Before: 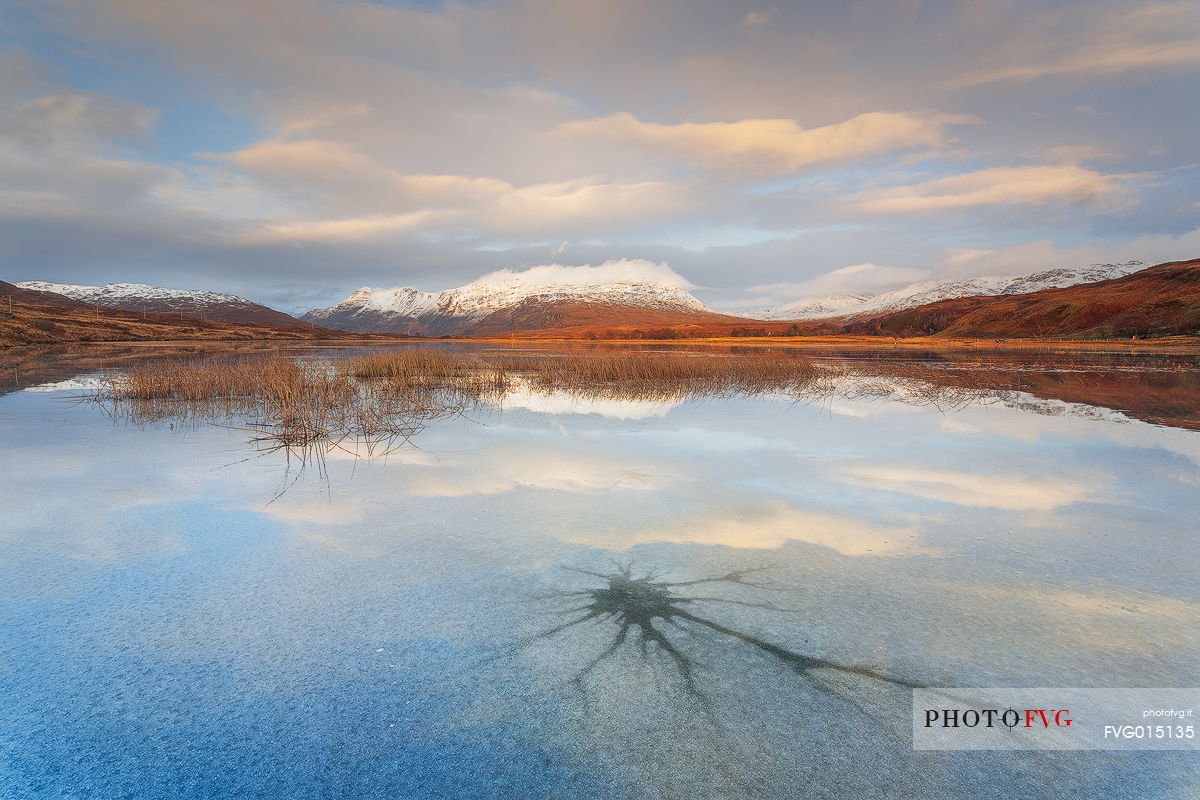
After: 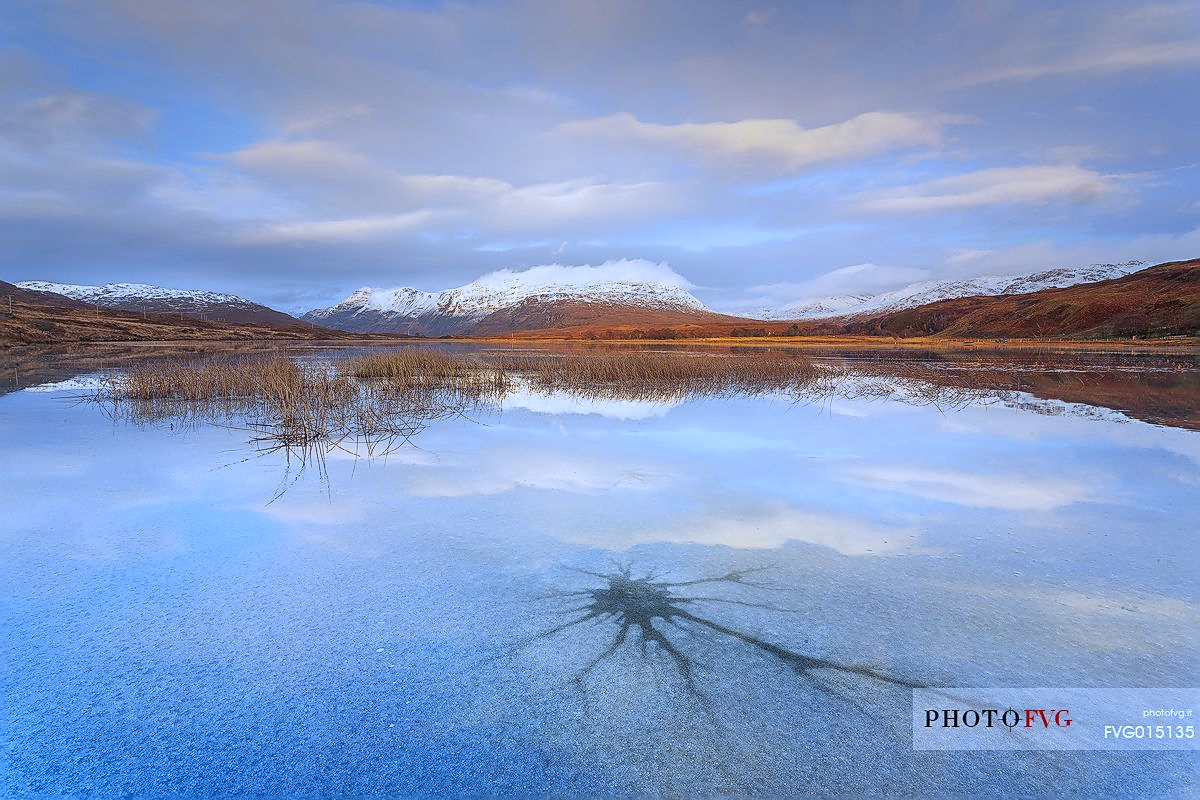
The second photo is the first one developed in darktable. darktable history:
white balance: red 0.871, blue 1.249
sharpen: radius 1.864, amount 0.398, threshold 1.271
